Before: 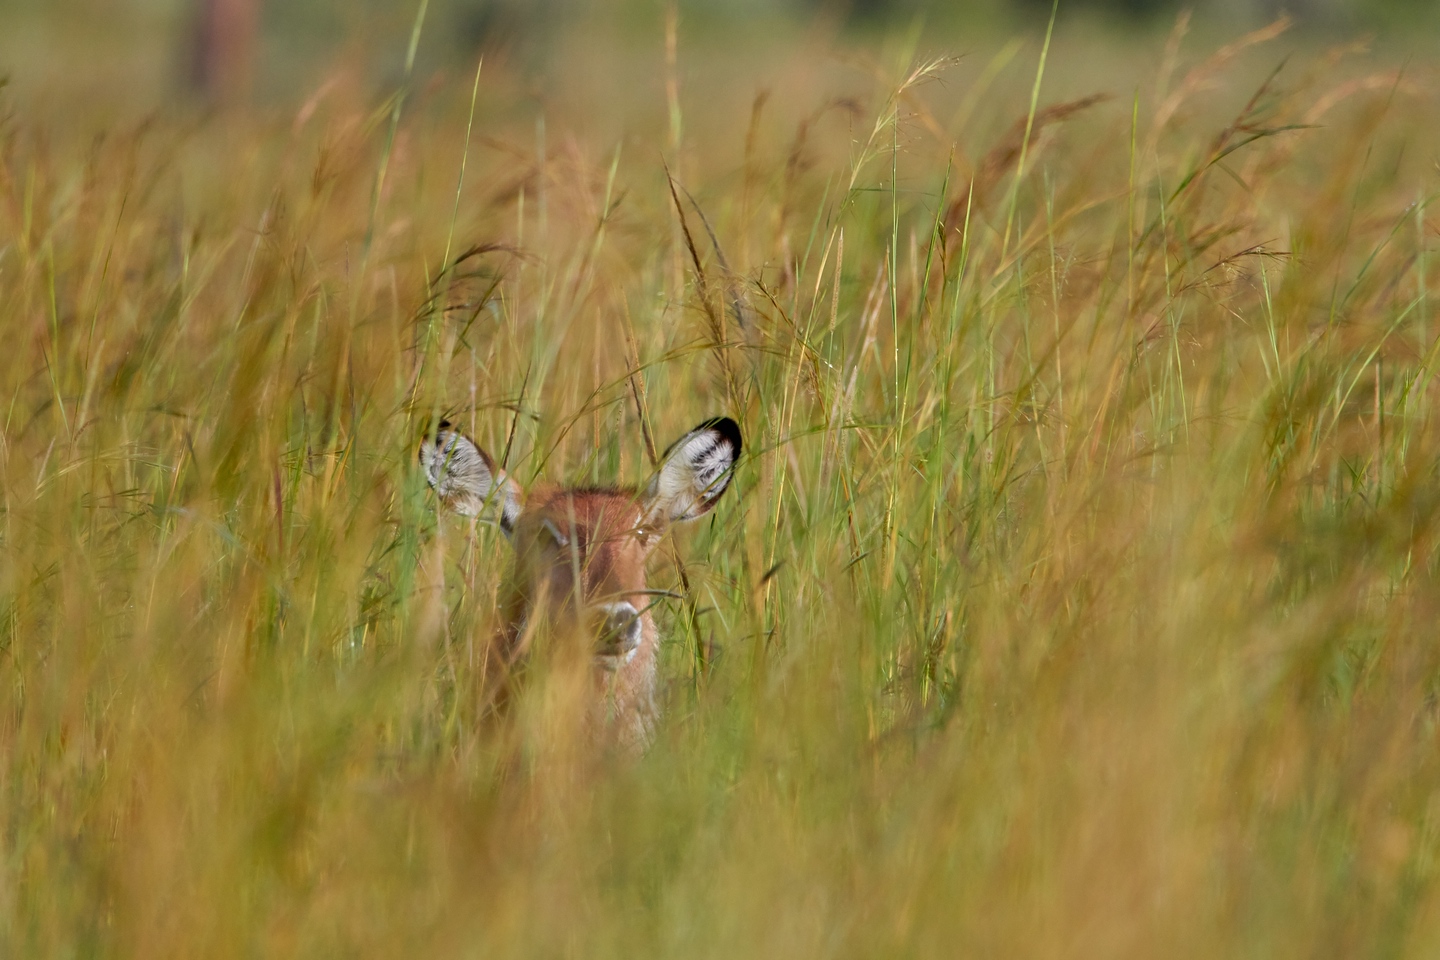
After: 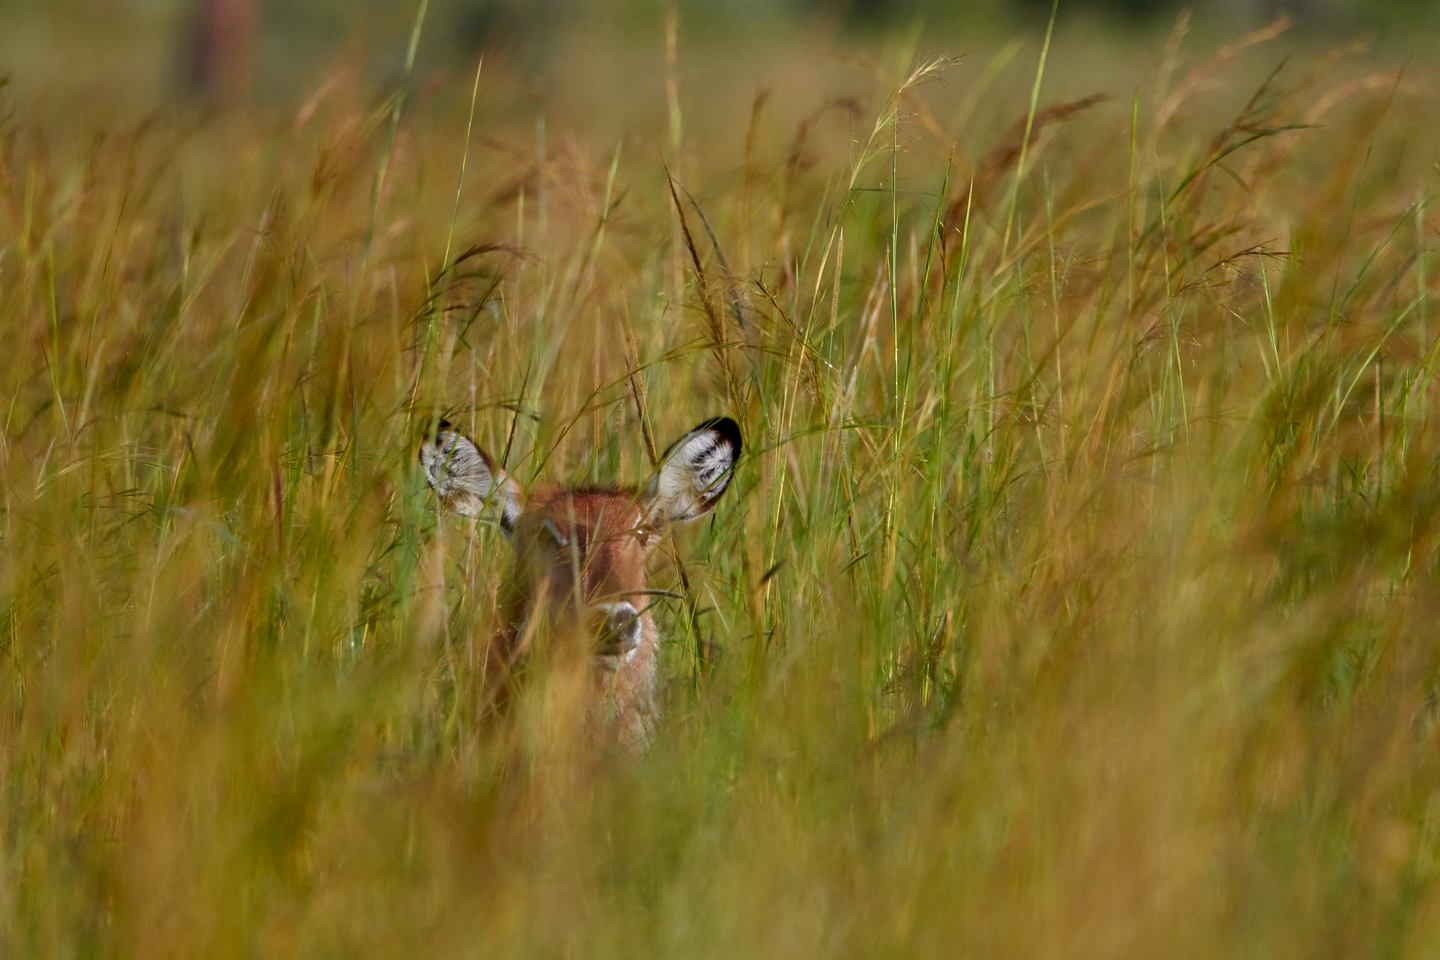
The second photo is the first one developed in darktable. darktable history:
contrast brightness saturation: contrast 0.065, brightness -0.131, saturation 0.051
